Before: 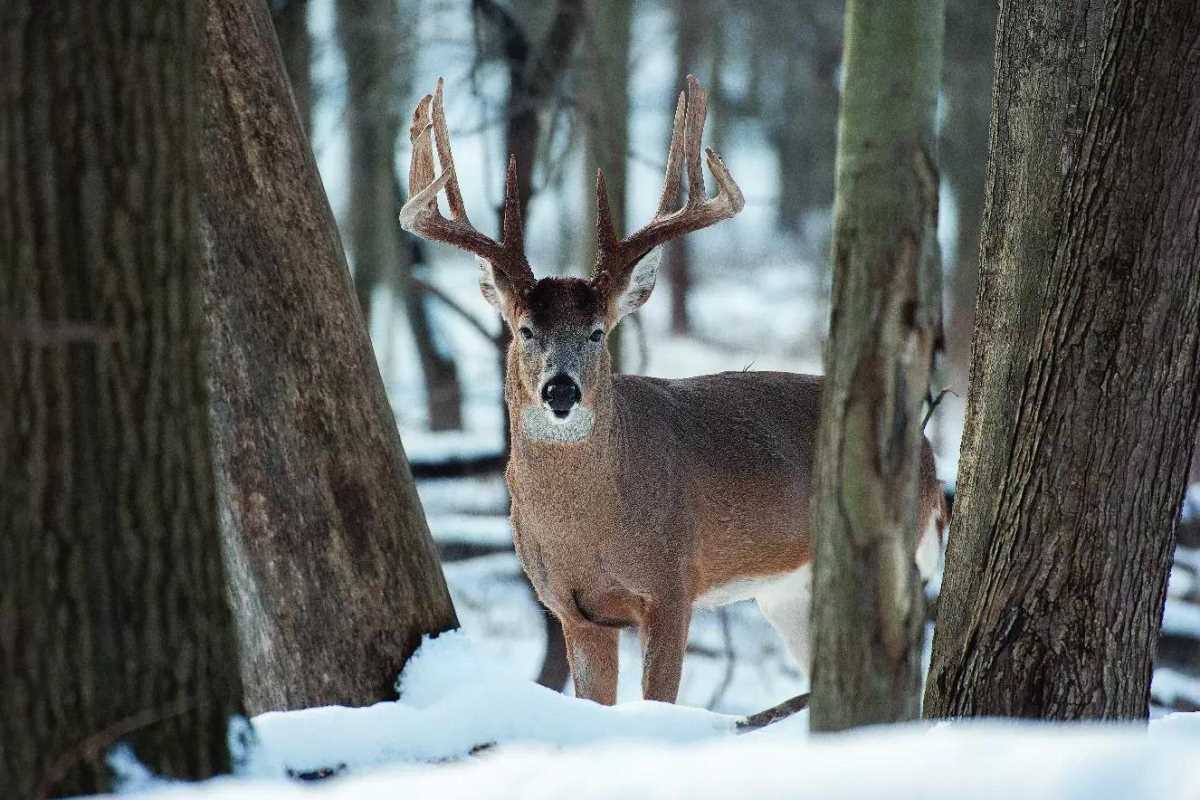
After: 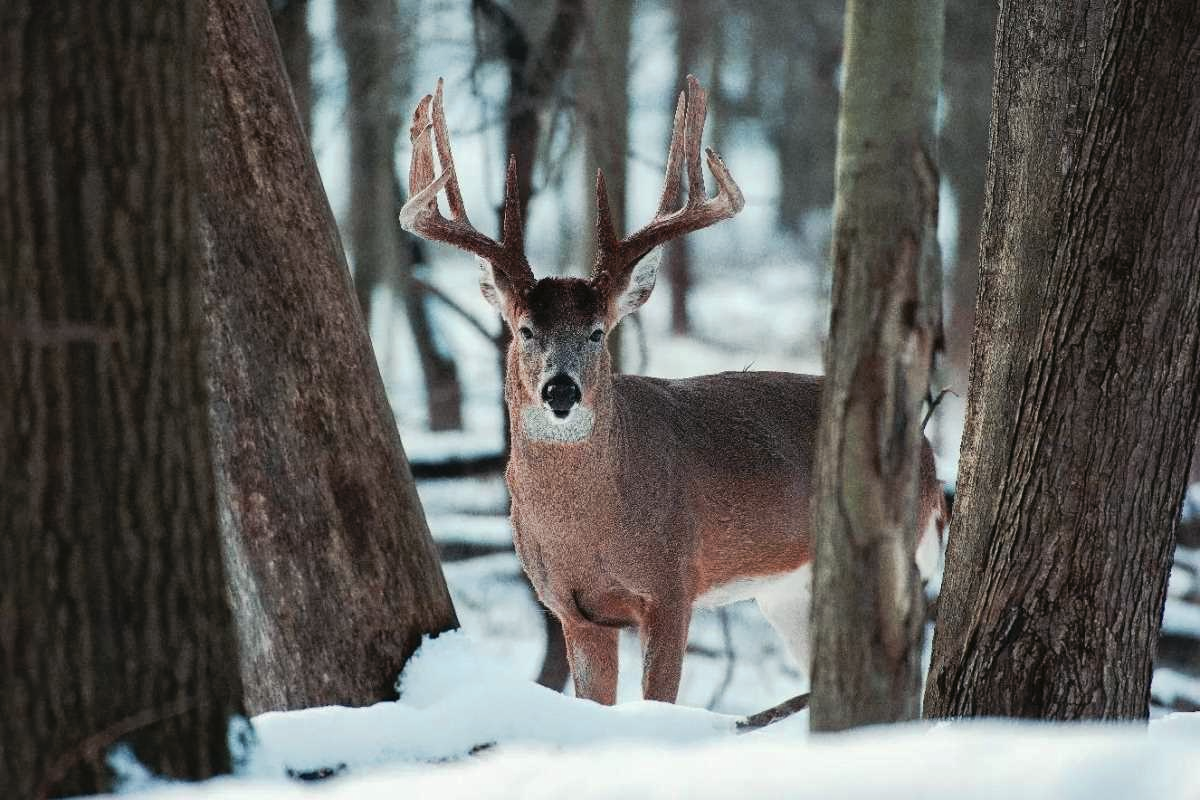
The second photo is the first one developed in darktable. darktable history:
tone curve: curves: ch0 [(0, 0) (0.003, 0.014) (0.011, 0.014) (0.025, 0.022) (0.044, 0.041) (0.069, 0.063) (0.1, 0.086) (0.136, 0.118) (0.177, 0.161) (0.224, 0.211) (0.277, 0.262) (0.335, 0.323) (0.399, 0.384) (0.468, 0.459) (0.543, 0.54) (0.623, 0.624) (0.709, 0.711) (0.801, 0.796) (0.898, 0.879) (1, 1)], preserve colors none
color look up table: target L [97.88, 97.11, 95.15, 93.42, 90.53, 91.38, 81.83, 74.05, 74.32, 74.54, 63.99, 52.61, 50.55, 20.17, 200.44, 94.12, 90.56, 70.45, 74.12, 61.25, 58.01, 59.49, 51.91, 58.93, 52.42, 48.77, 39.62, 34.19, 30.24, 27.7, 88.44, 69.91, 68.78, 51.24, 50.8, 42.24, 49.83, 44.71, 37.63, 33.84, 13.77, 20.87, 2.72, 90.43, 70.51, 63.53, 60.53, 58.16, 26.63], target a [-7.47, -9.889, -7.016, -15.78, -35.52, -15.77, -6.044, -39.54, -40.17, 11.69, -6.754, -31.09, -4.414, -13.51, 0, 1.997, 2.104, 42.93, 19.78, 50.88, 66.97, 62.53, 71.66, 15.43, 73, 19.64, 58.98, 43.44, 9.137, 46.78, 7.688, 33.98, 12.8, 72.05, 71.27, 63.53, 11.19, 0.785, 43.28, 54.04, 32.72, 19.05, 2.307, -31.53, -22.49, -21.15, -7.81, -31.2, -13.94], target b [61.82, 72.97, 68.58, 64.93, 56.2, 44.68, 6.382, 5.487, 42.53, 58.22, 45.95, 29.75, 26.5, 13.61, 0, 19.77, 70.32, 34.89, 33.69, 13.63, 33.74, 50.76, 27.81, 6.224, 51.98, 40.31, 37.56, 38.11, 10.15, 17.74, -0.705, -1.126, -14.06, 14.27, 27.41, -3.812, -13.4, -40.28, -17.86, 5.473, -53.35, -32.08, -0.799, -12.94, -21.61, -30.64, -14.63, -3.475, -10.61], num patches 49
